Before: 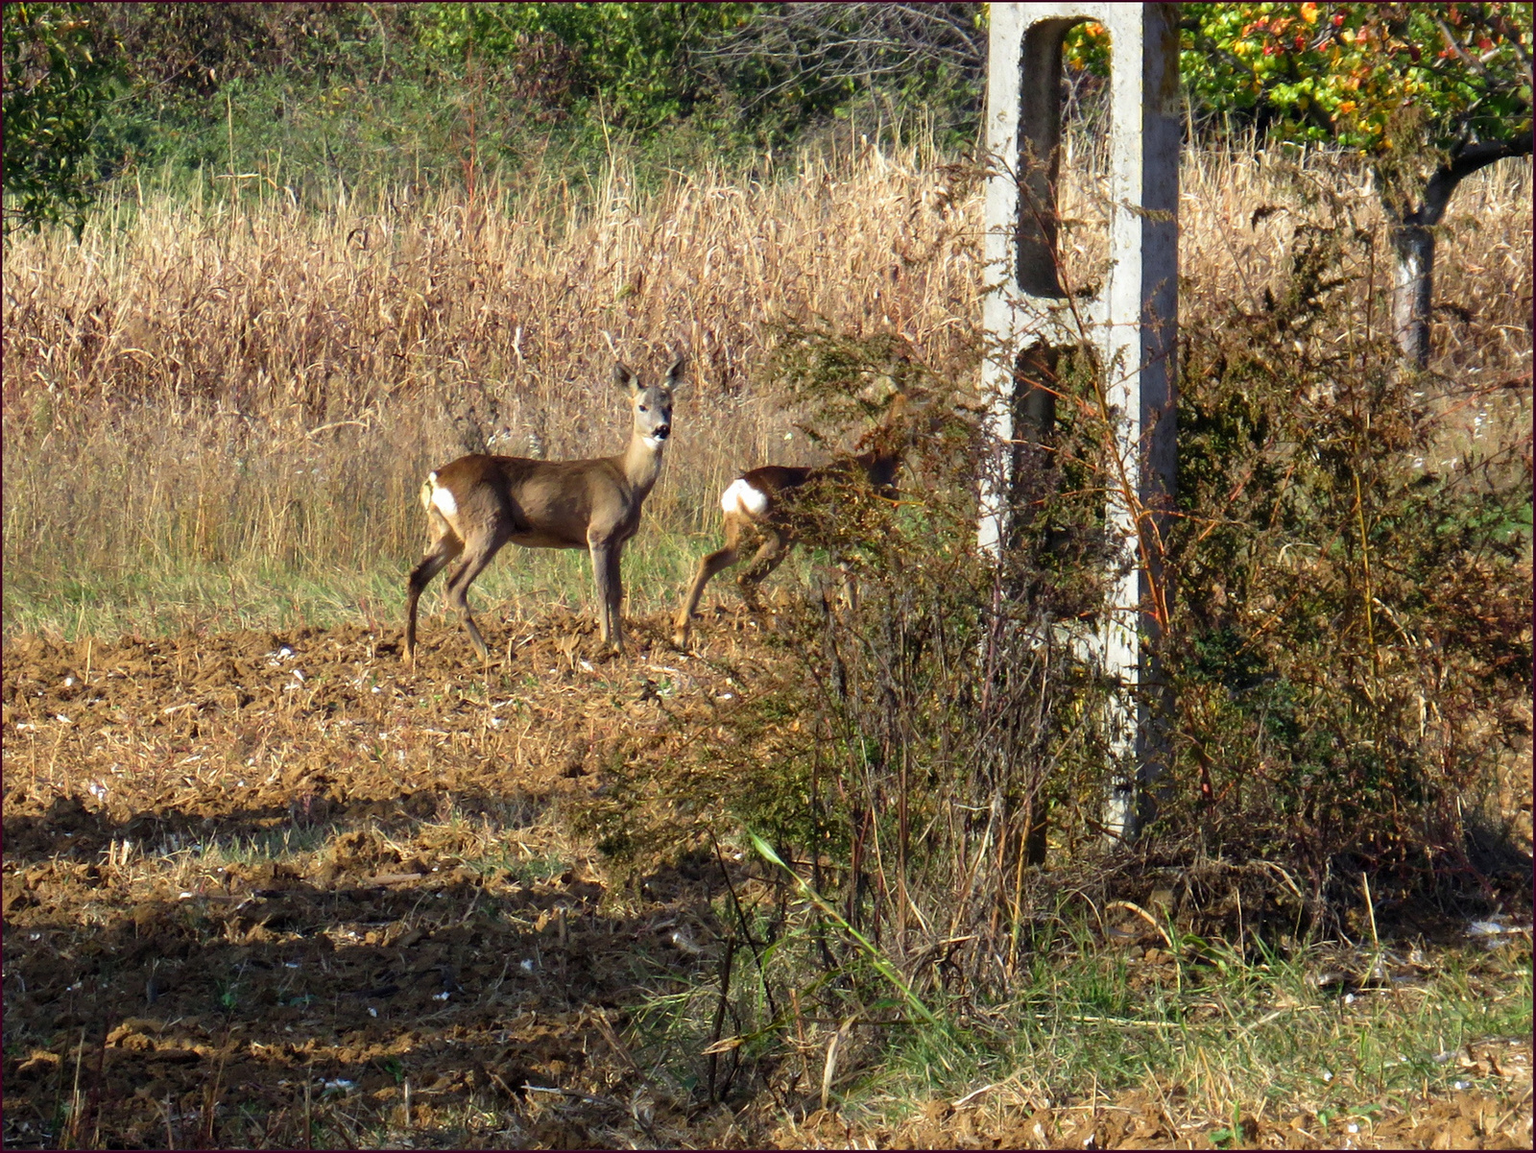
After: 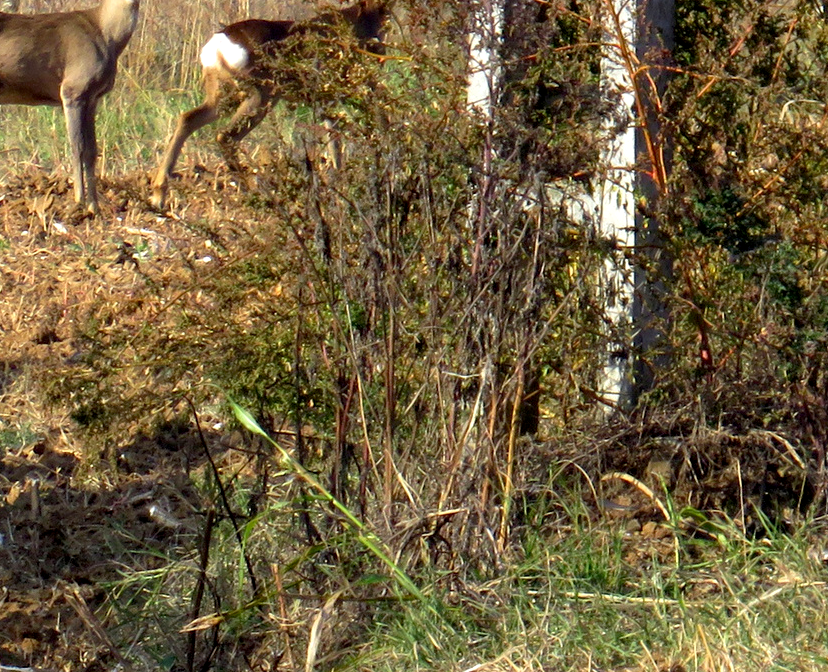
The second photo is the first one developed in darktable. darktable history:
crop: left 34.479%, top 38.822%, right 13.718%, bottom 5.172%
exposure: black level correction 0.005, exposure 0.286 EV, compensate highlight preservation false
